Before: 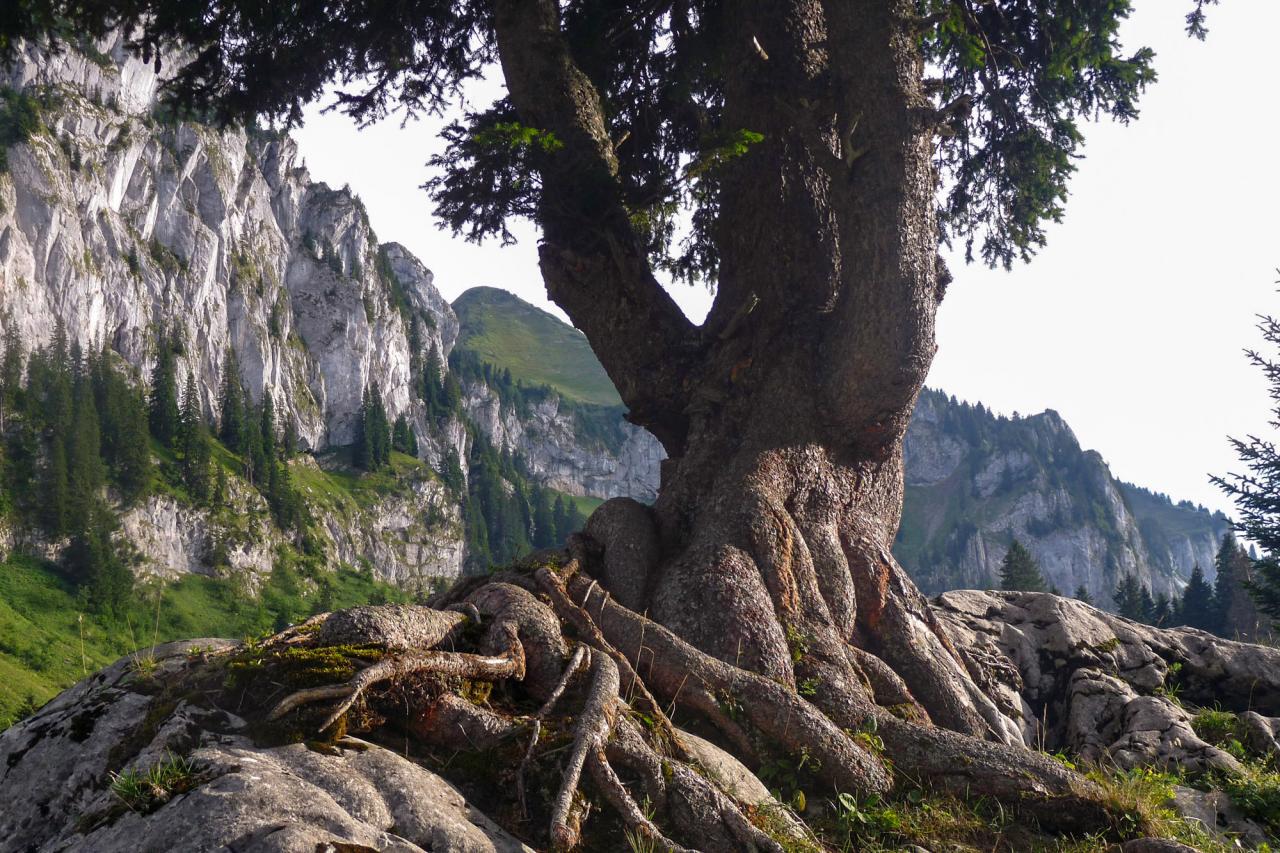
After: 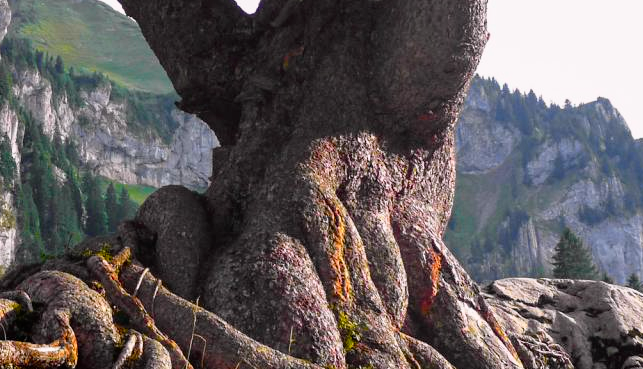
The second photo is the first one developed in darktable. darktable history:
crop: left 35.03%, top 36.625%, right 14.663%, bottom 20.057%
white balance: red 1.009, blue 1.027
color balance rgb: perceptual saturation grading › global saturation 25%, global vibrance 10%
tone curve: curves: ch0 [(0, 0) (0.062, 0.037) (0.142, 0.138) (0.359, 0.419) (0.469, 0.544) (0.634, 0.722) (0.839, 0.909) (0.998, 0.978)]; ch1 [(0, 0) (0.437, 0.408) (0.472, 0.47) (0.502, 0.503) (0.527, 0.523) (0.559, 0.573) (0.608, 0.665) (0.669, 0.748) (0.859, 0.899) (1, 1)]; ch2 [(0, 0) (0.33, 0.301) (0.421, 0.443) (0.473, 0.498) (0.502, 0.5) (0.535, 0.531) (0.575, 0.603) (0.608, 0.667) (1, 1)], color space Lab, independent channels, preserve colors none
